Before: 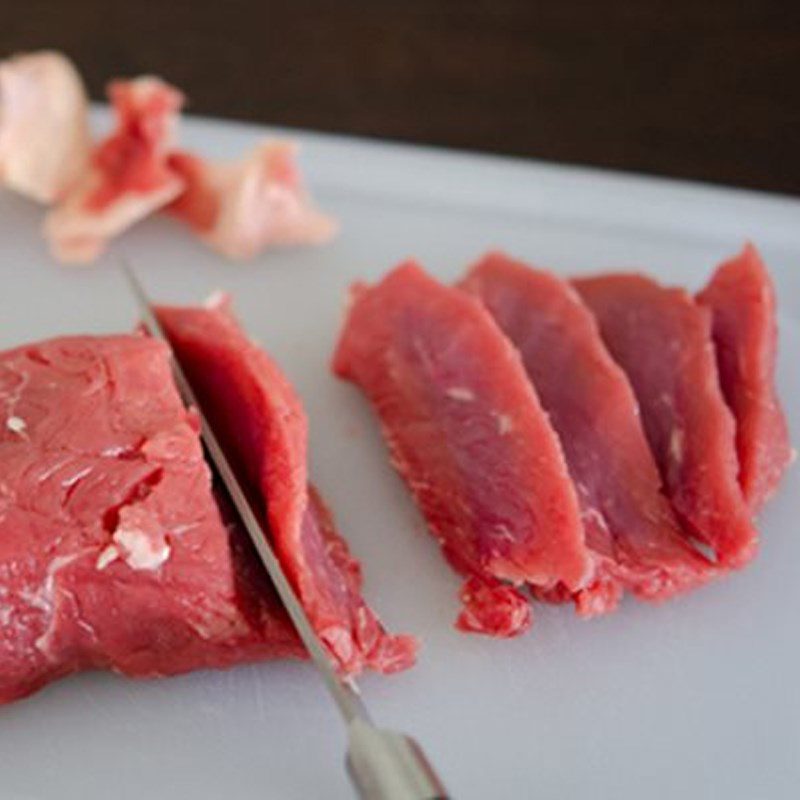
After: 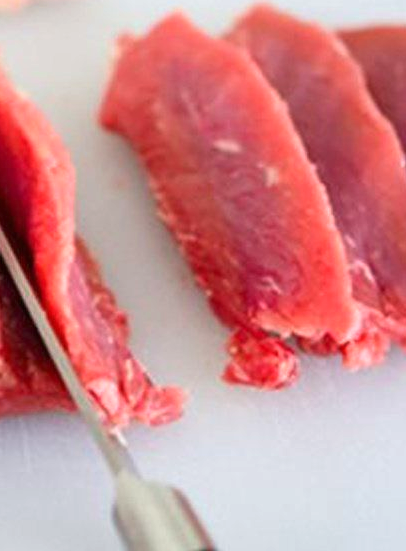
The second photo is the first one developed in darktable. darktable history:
crop and rotate: left 29.323%, top 31.042%, right 19.83%
exposure: black level correction 0, exposure 0.695 EV, compensate highlight preservation false
